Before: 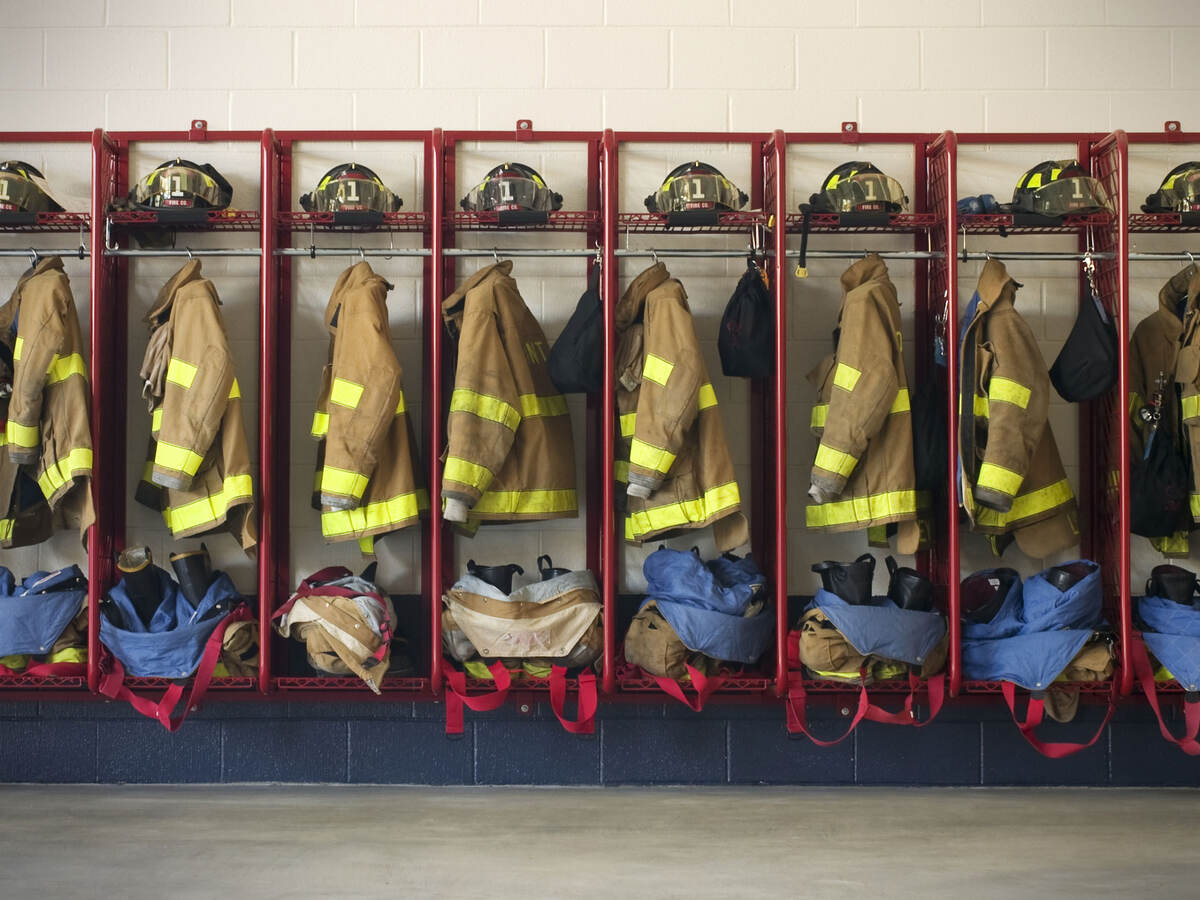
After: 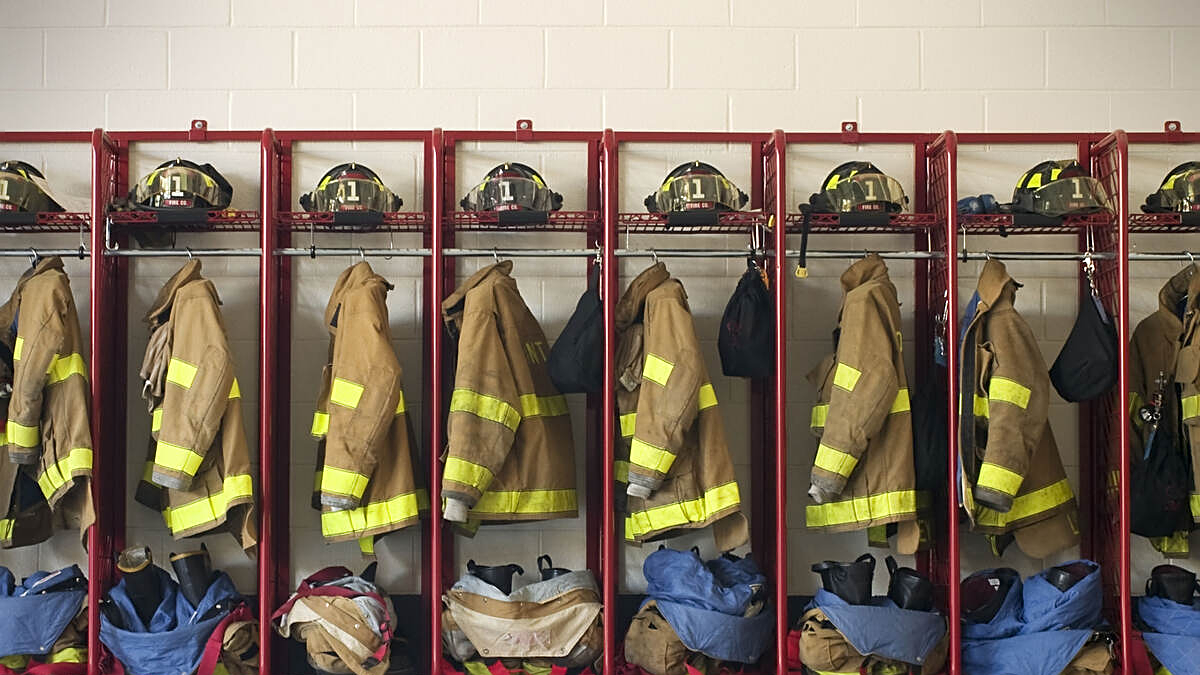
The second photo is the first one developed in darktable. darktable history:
sharpen: on, module defaults
crop: bottom 24.979%
